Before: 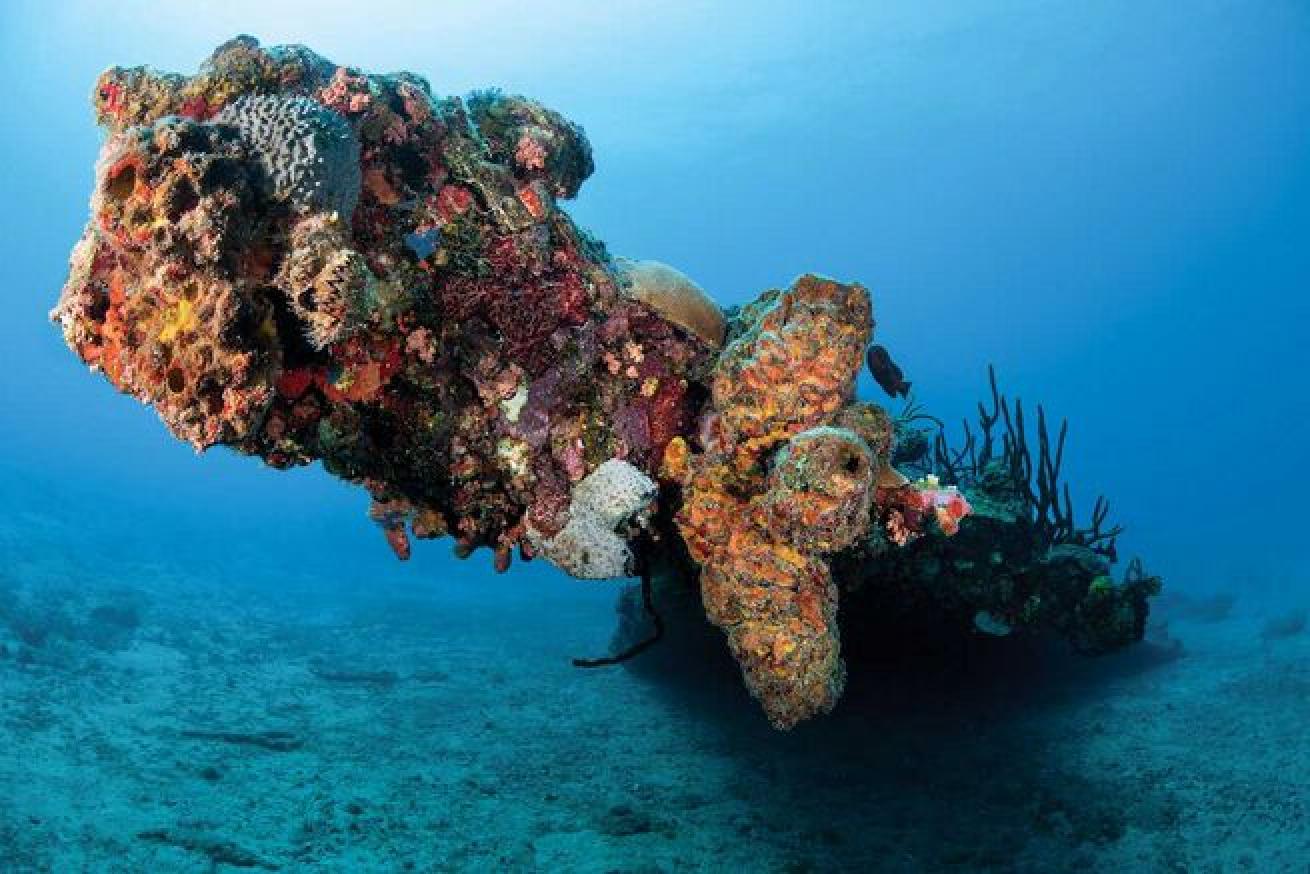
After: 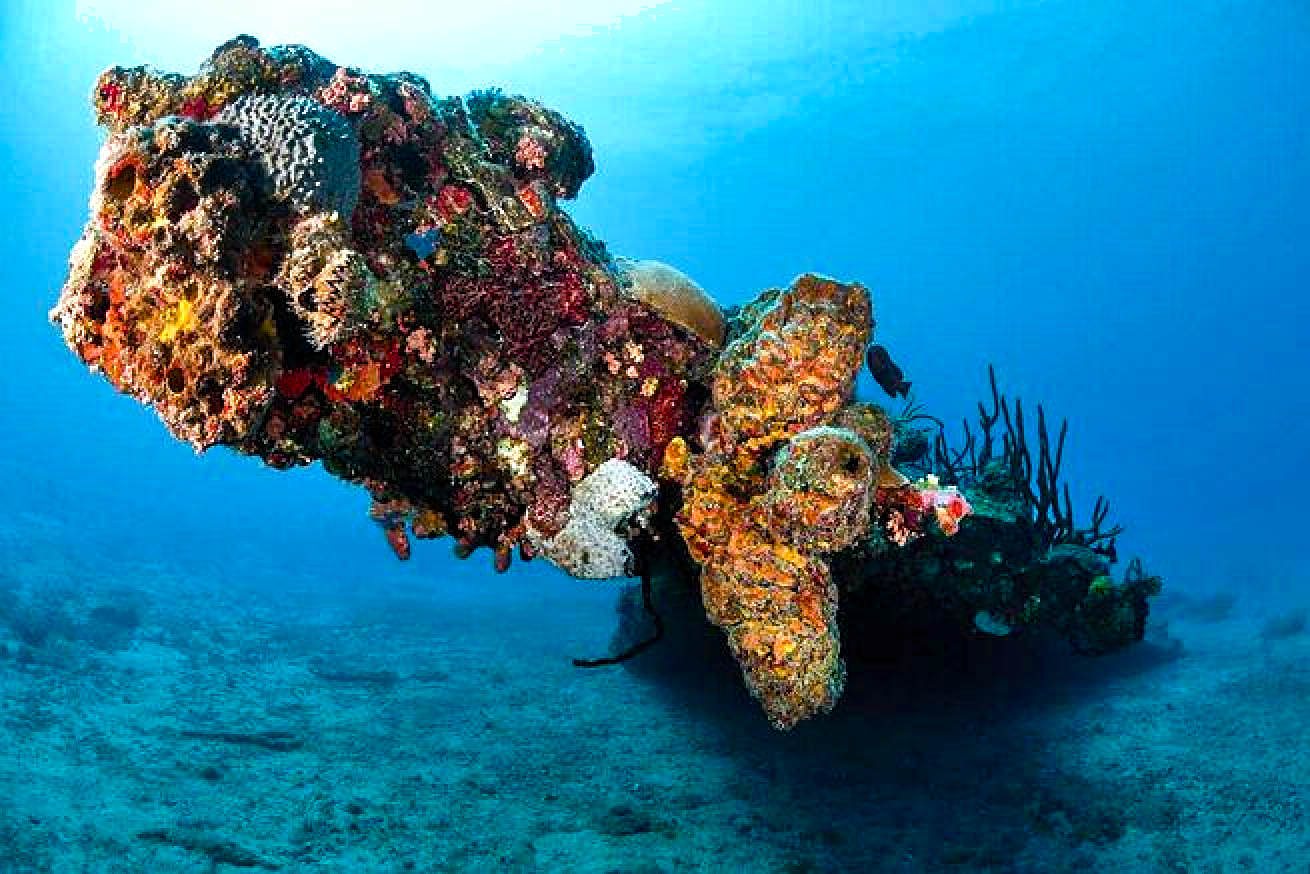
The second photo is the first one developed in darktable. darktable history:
color balance rgb: perceptual saturation grading › global saturation 34.765%, perceptual saturation grading › highlights -29.79%, perceptual saturation grading › shadows 34.937%, perceptual brilliance grading › global brilliance 15.585%, perceptual brilliance grading › shadows -34.314%, global vibrance 11.061%
sharpen: on, module defaults
shadows and highlights: soften with gaussian
